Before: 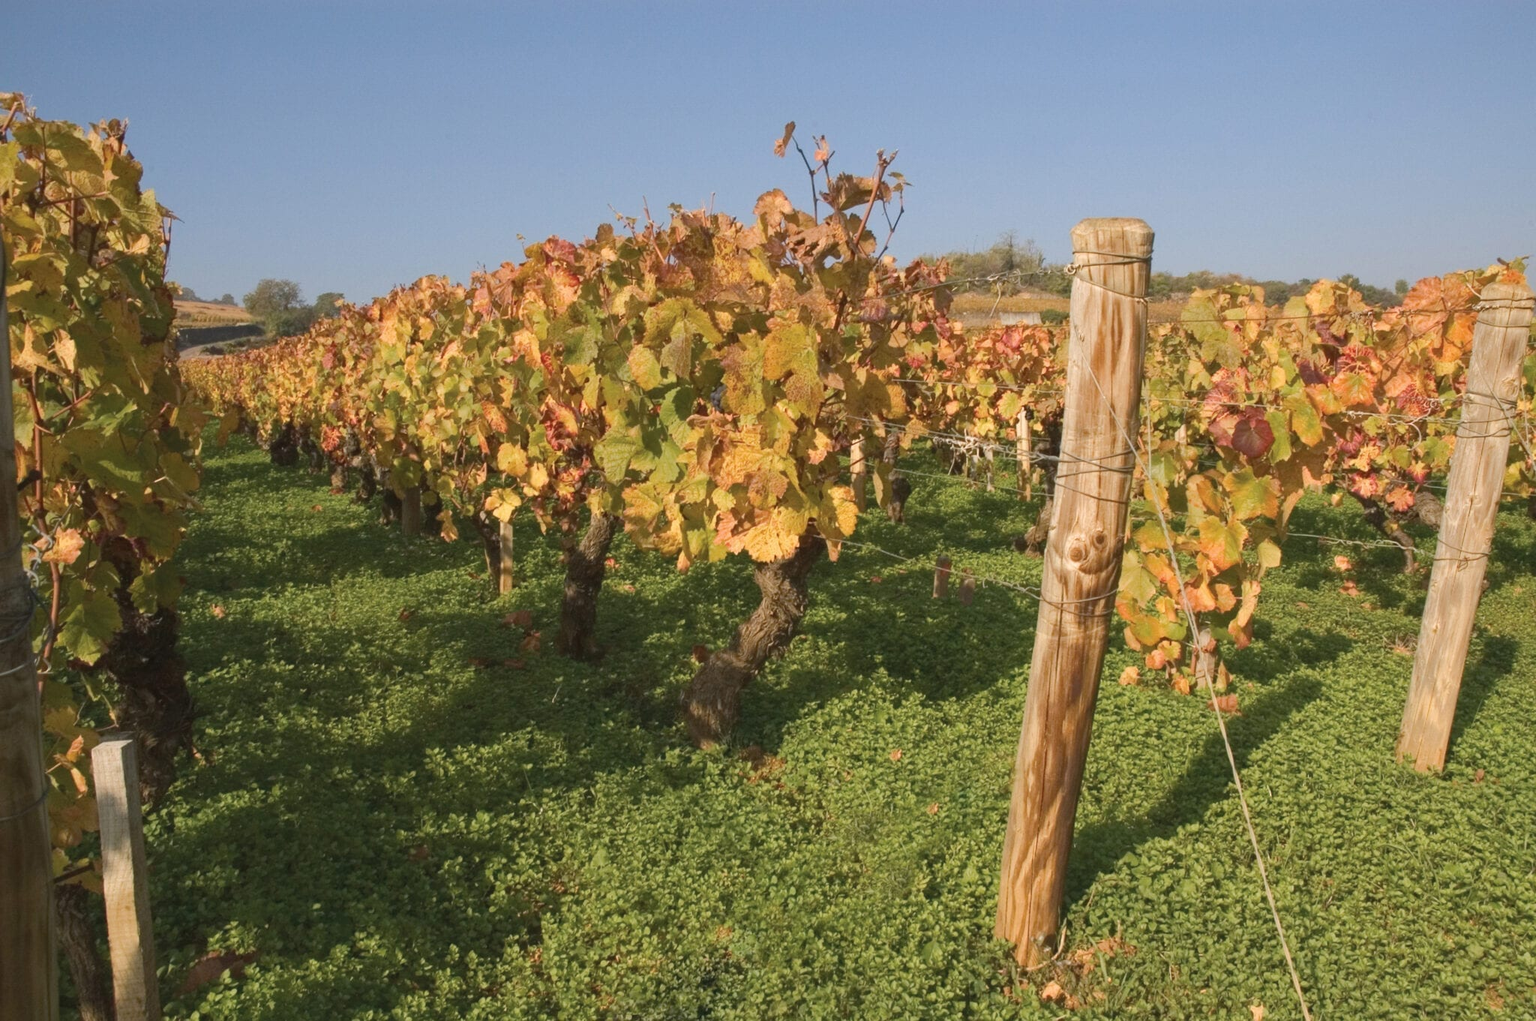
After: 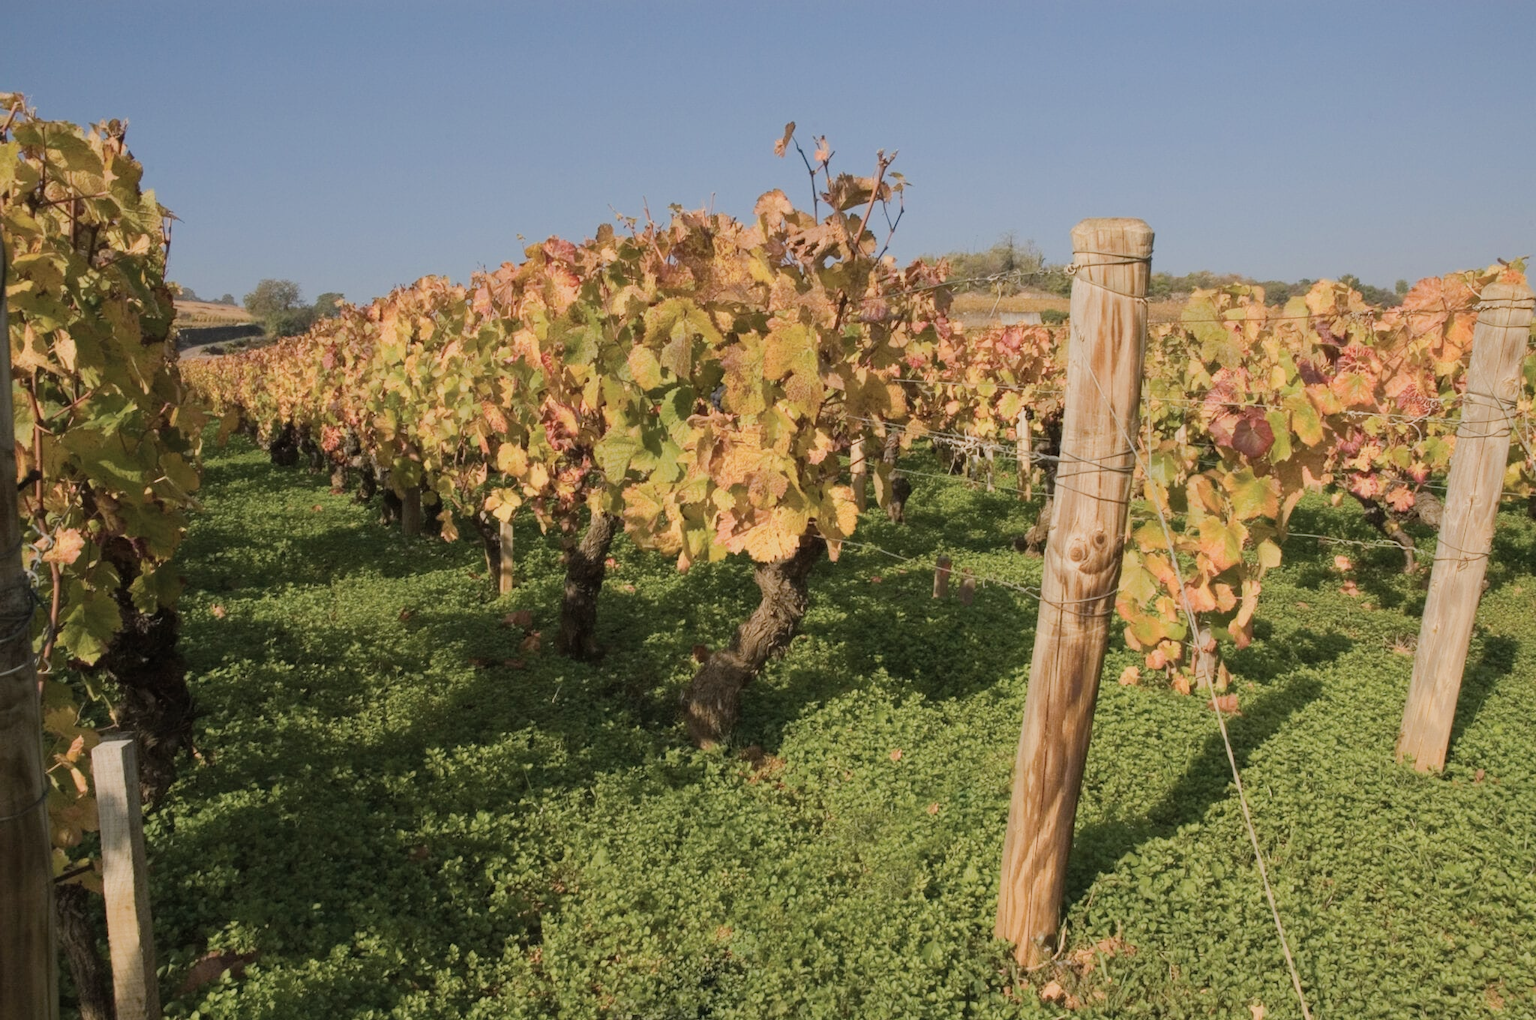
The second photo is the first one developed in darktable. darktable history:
filmic rgb: black relative exposure -7.65 EV, white relative exposure 4.56 EV, hardness 3.61
color zones: curves: ch0 [(0, 0.558) (0.143, 0.559) (0.286, 0.529) (0.429, 0.505) (0.571, 0.5) (0.714, 0.5) (0.857, 0.5) (1, 0.558)]; ch1 [(0, 0.469) (0.01, 0.469) (0.12, 0.446) (0.248, 0.469) (0.5, 0.5) (0.748, 0.5) (0.99, 0.469) (1, 0.469)]
